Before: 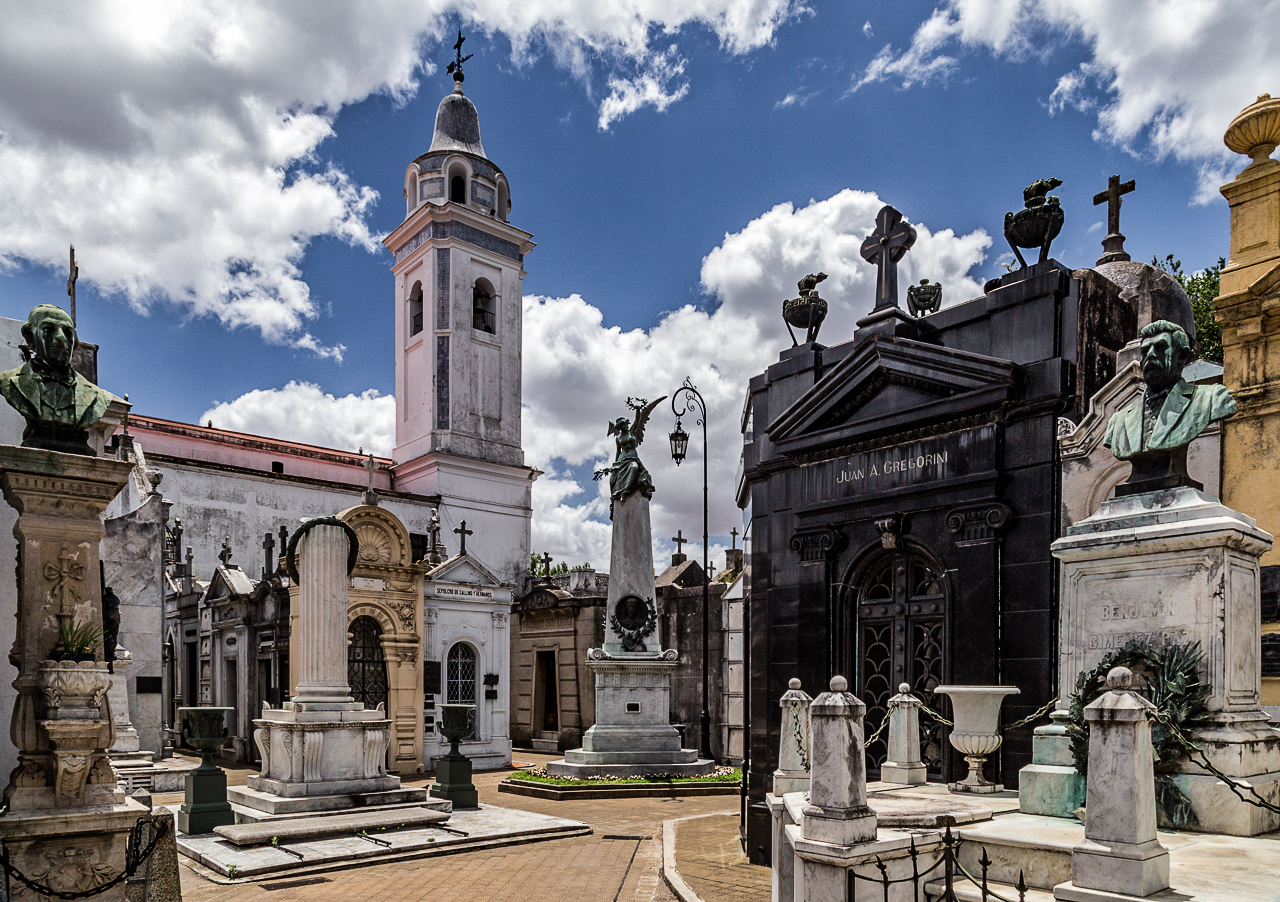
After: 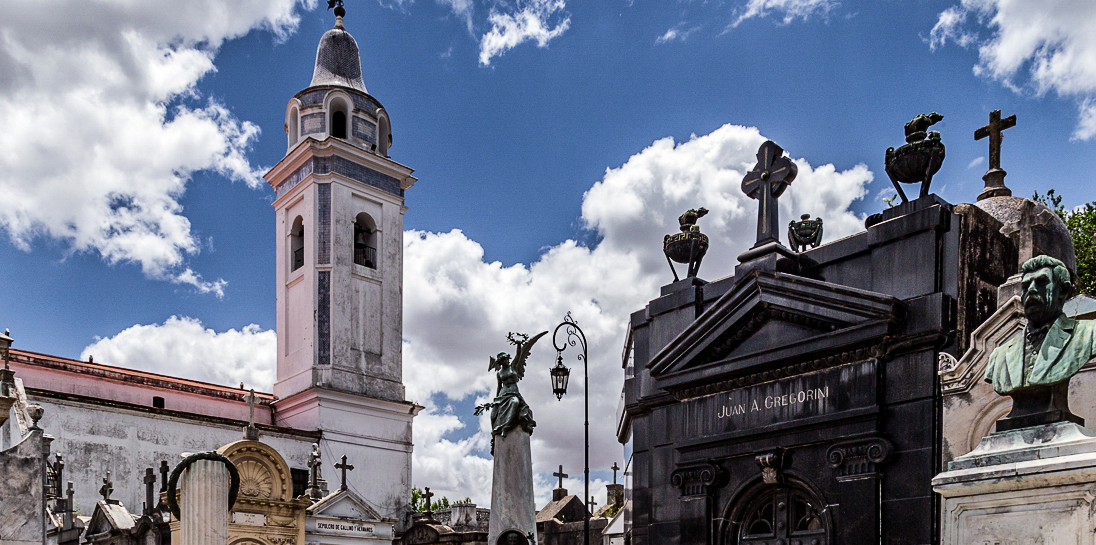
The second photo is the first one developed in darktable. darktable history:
contrast brightness saturation: contrast 0.1, brightness 0.03, saturation 0.09
crop and rotate: left 9.345%, top 7.22%, right 4.982%, bottom 32.331%
